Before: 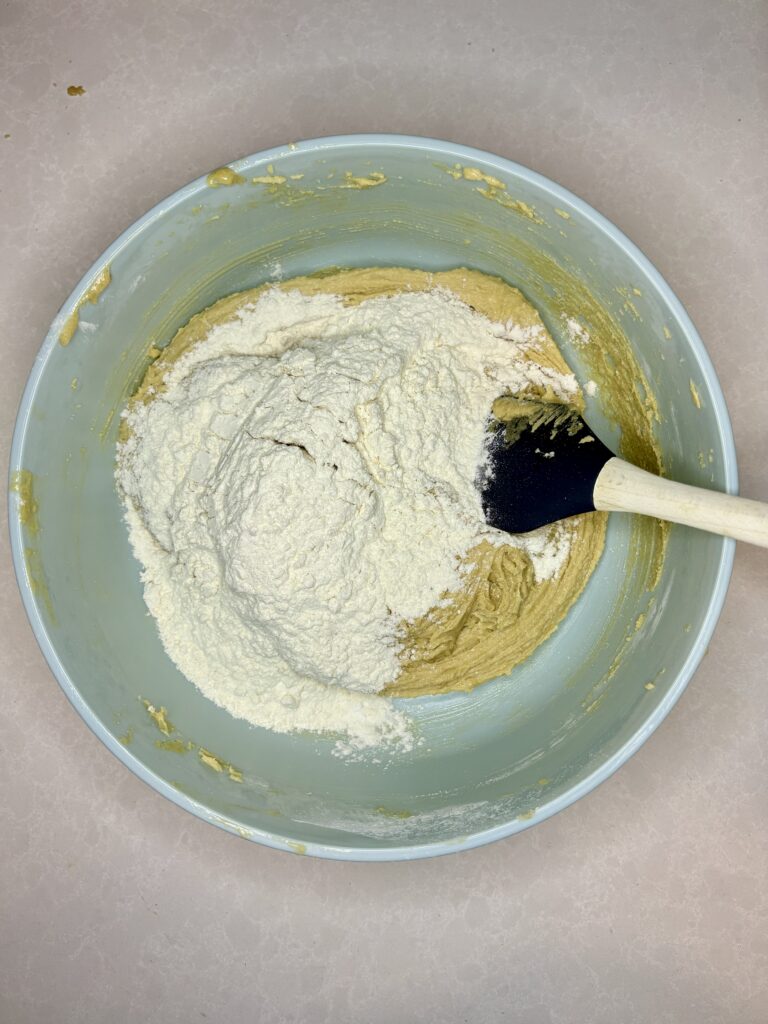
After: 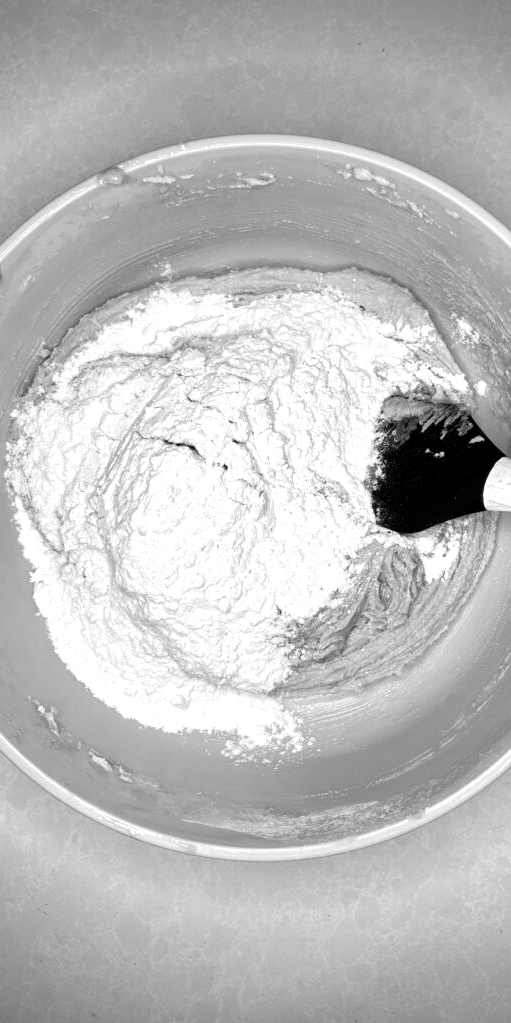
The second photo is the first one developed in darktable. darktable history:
color balance rgb: shadows lift › chroma 4.21%, shadows lift › hue 252.22°, highlights gain › chroma 1.36%, highlights gain › hue 50.24°, perceptual saturation grading › mid-tones 6.33%, perceptual saturation grading › shadows 72.44%, perceptual brilliance grading › highlights 11.59%, contrast 5.05%
vignetting: width/height ratio 1.094
crop and rotate: left 14.436%, right 18.898%
monochrome: on, module defaults
